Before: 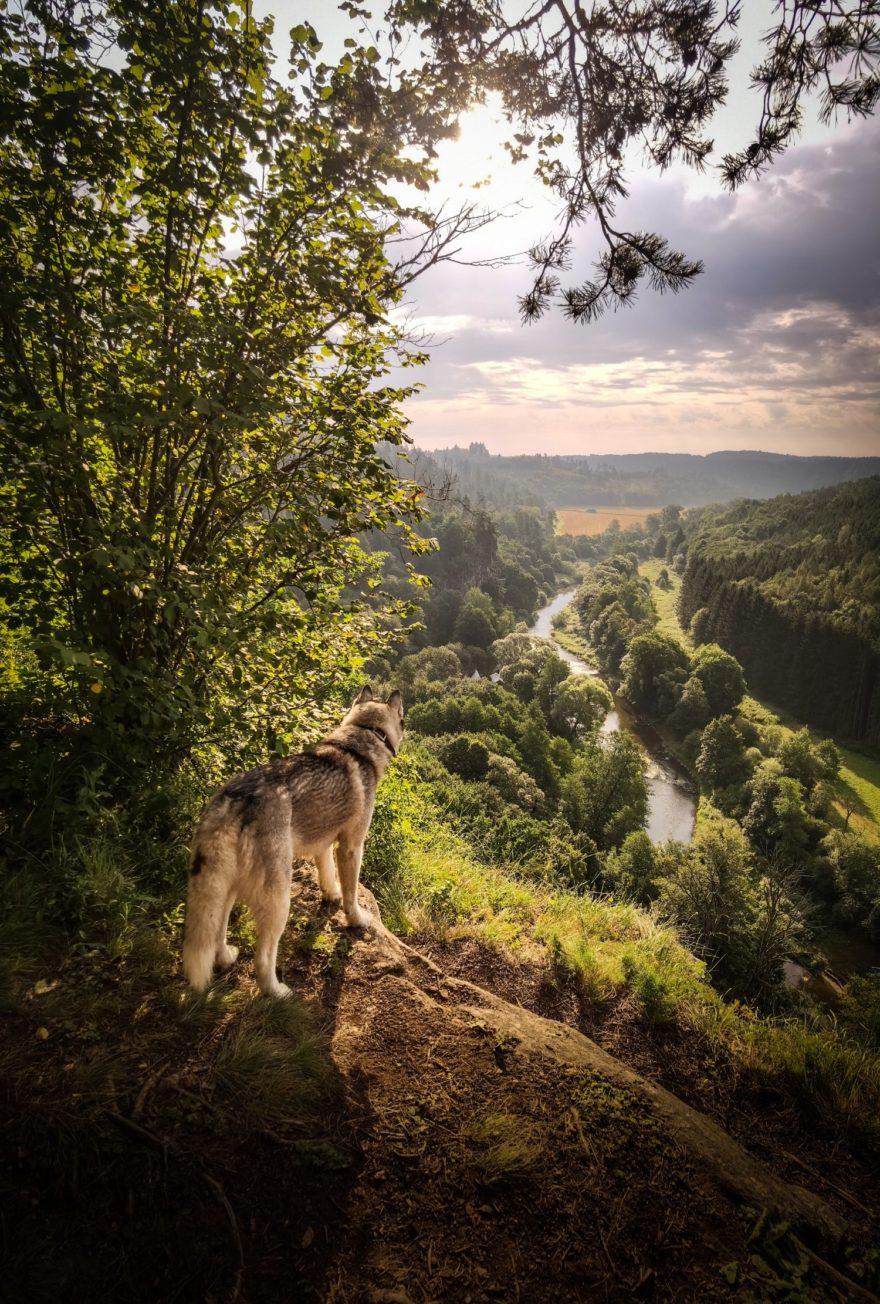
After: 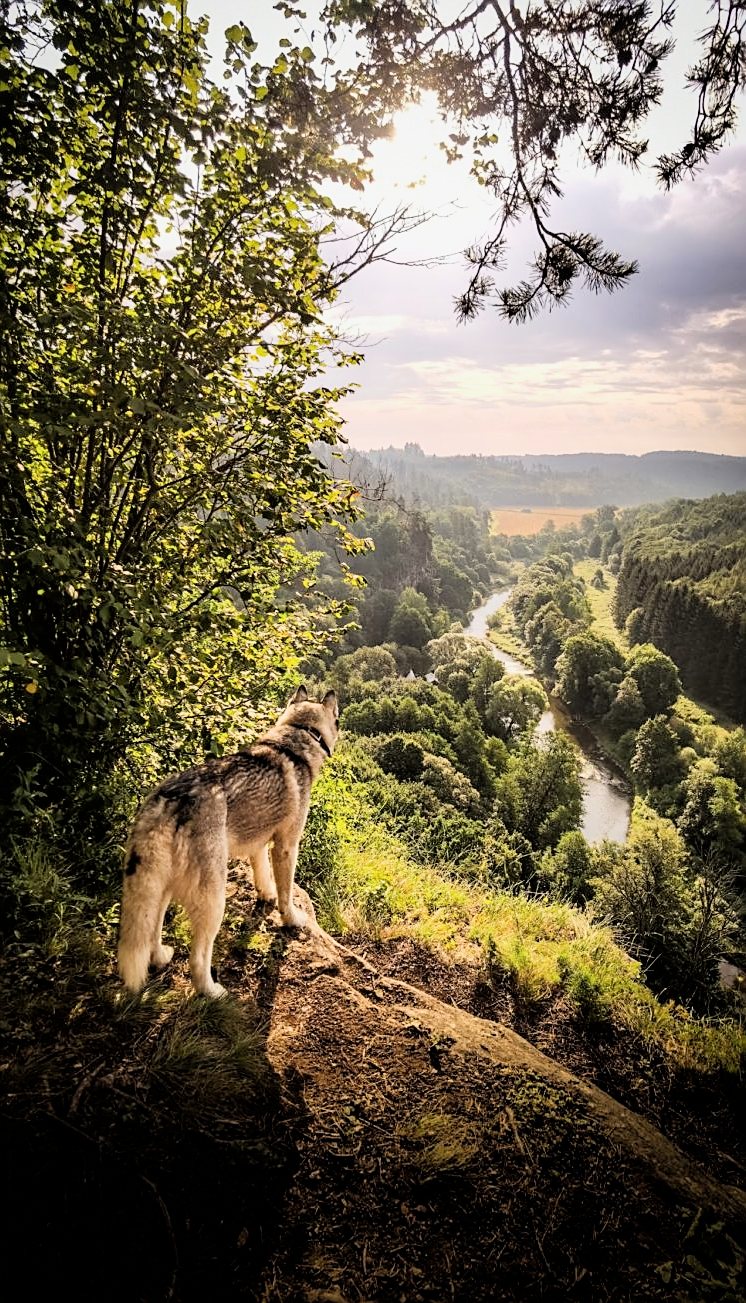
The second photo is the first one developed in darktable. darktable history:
crop: left 7.41%, right 7.805%
sharpen: on, module defaults
filmic rgb: black relative exposure -7.77 EV, white relative exposure 4.45 EV, threshold 2.96 EV, hardness 3.76, latitude 49.66%, contrast 1.1, iterations of high-quality reconstruction 10, enable highlight reconstruction true
exposure: black level correction 0, exposure 0.696 EV, compensate highlight preservation false
